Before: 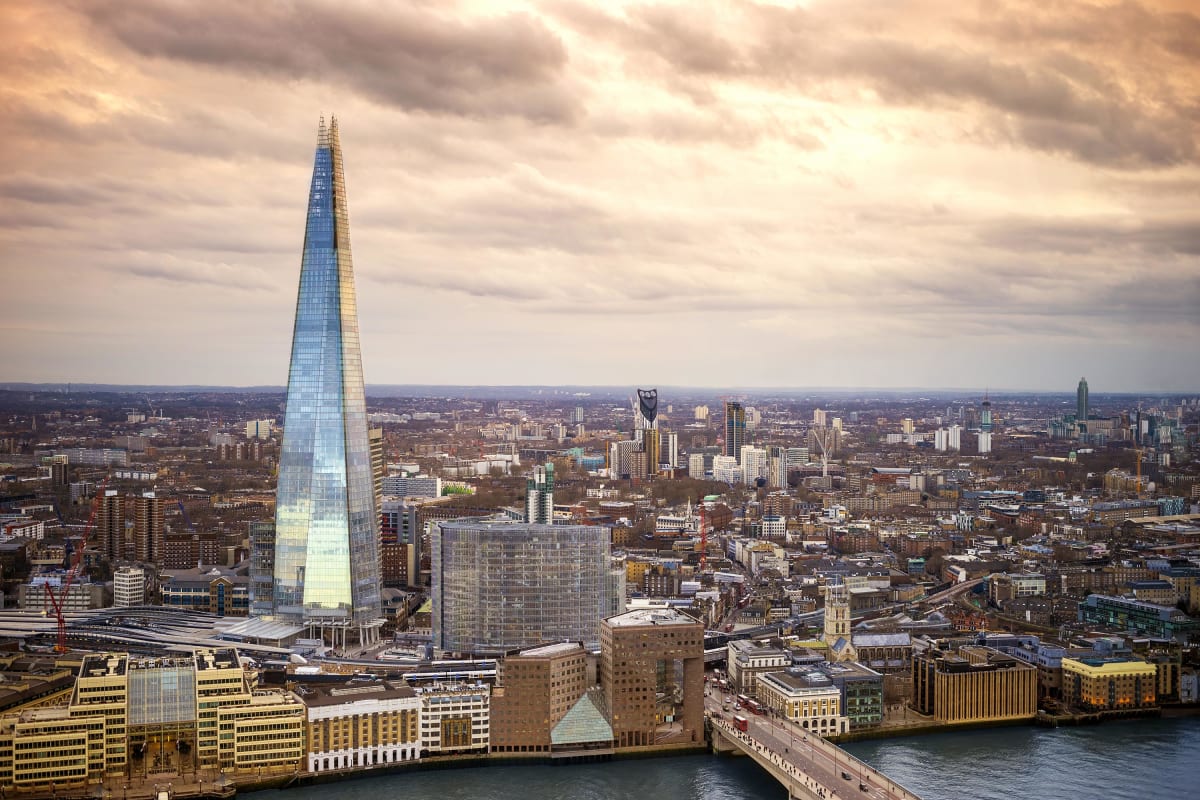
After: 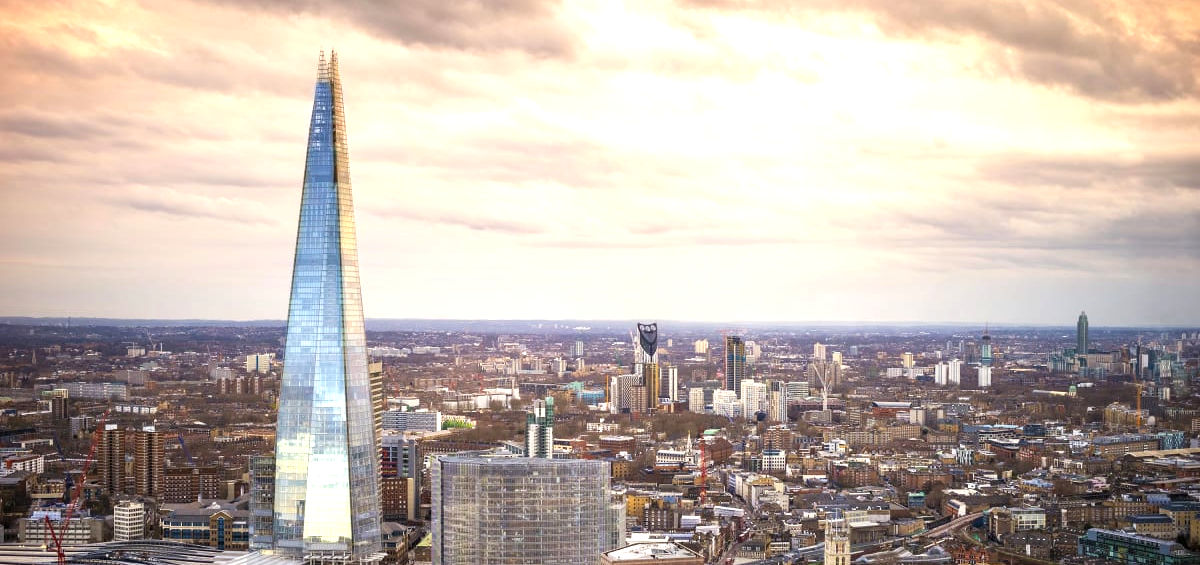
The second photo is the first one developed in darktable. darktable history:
exposure: exposure 0.6 EV, compensate highlight preservation false
crop and rotate: top 8.293%, bottom 20.996%
